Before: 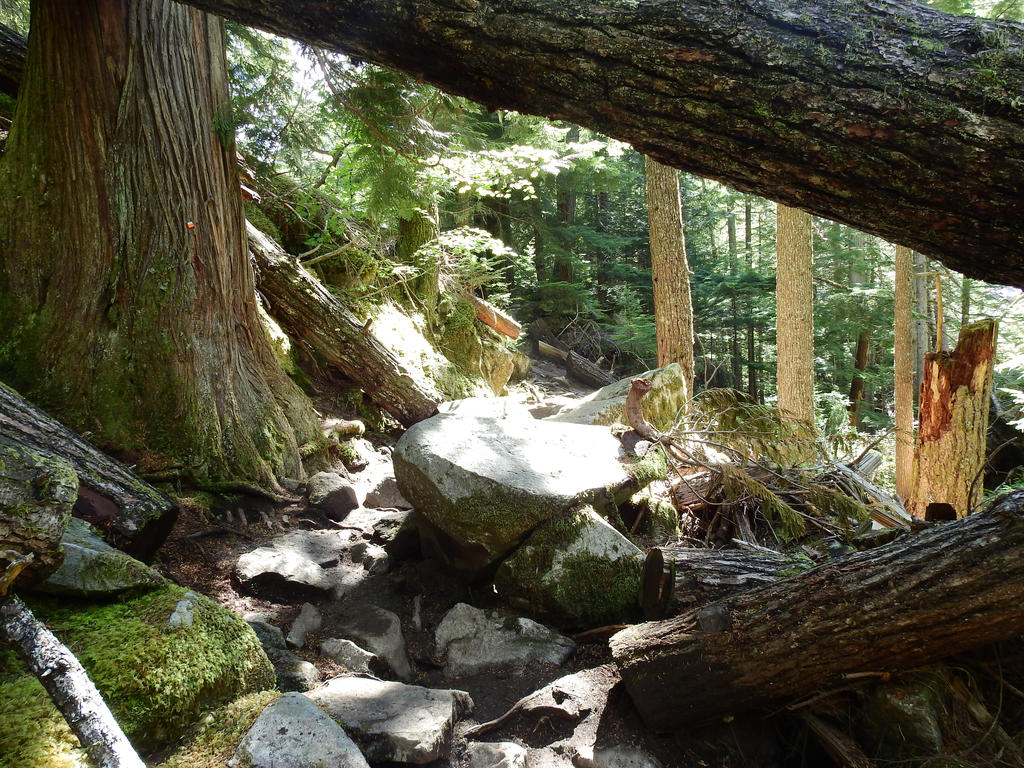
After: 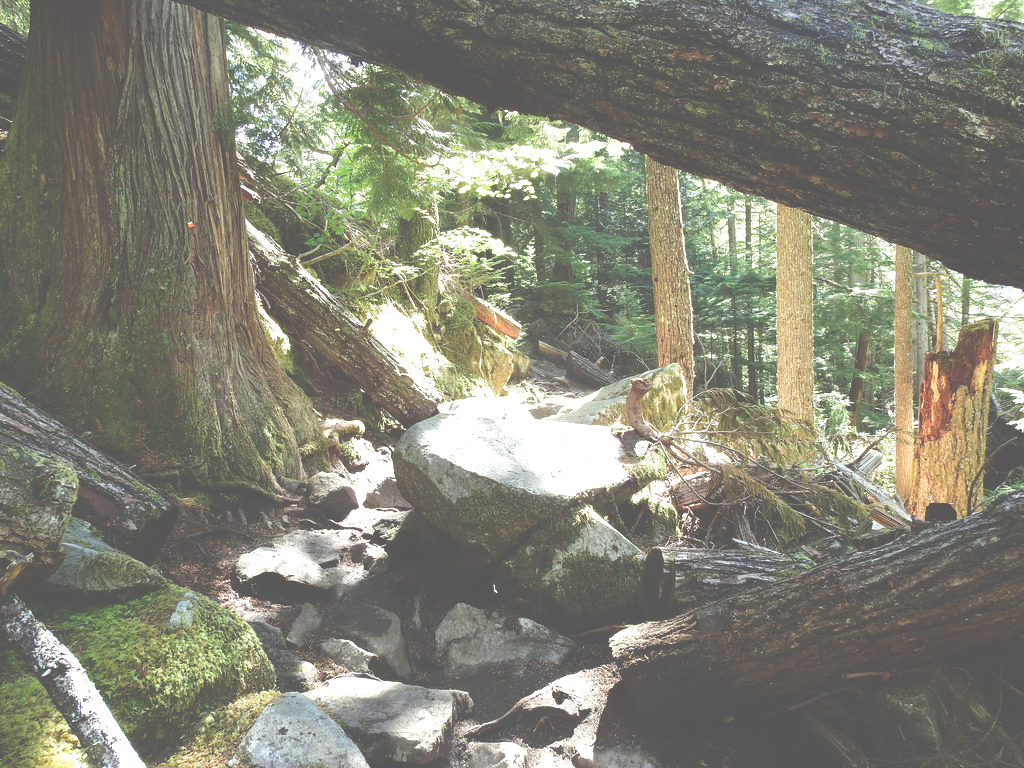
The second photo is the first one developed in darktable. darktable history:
exposure: black level correction -0.07, exposure 0.502 EV, compensate highlight preservation false
tone equalizer: mask exposure compensation -0.511 EV
